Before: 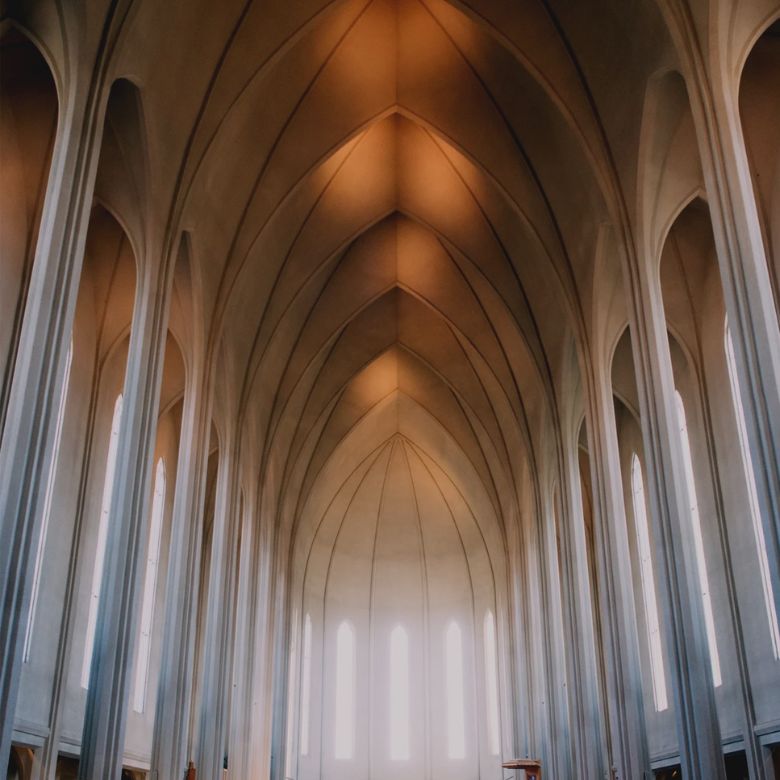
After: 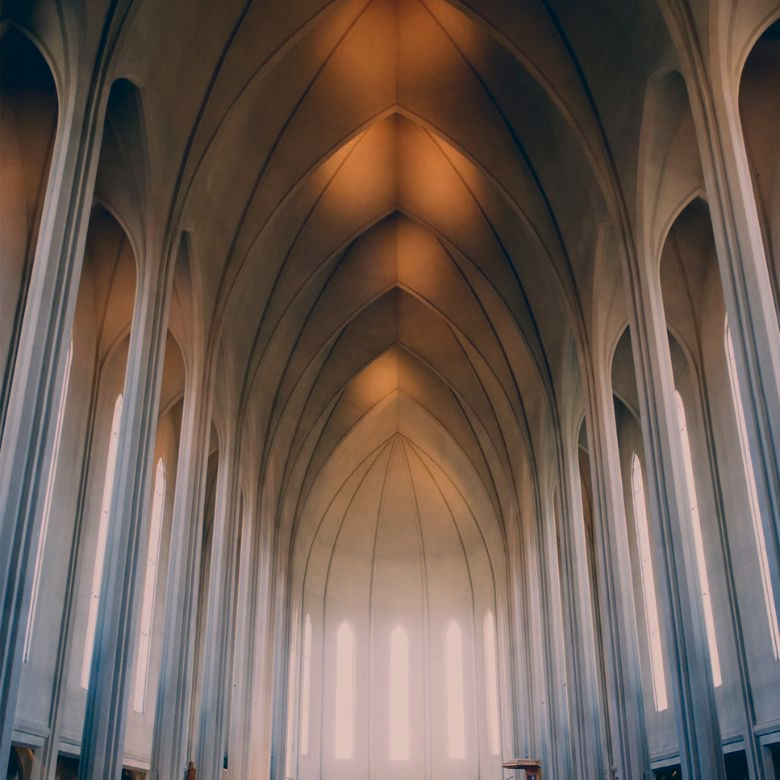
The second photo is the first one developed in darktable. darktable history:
color correction: highlights a* 10.27, highlights b* 14.34, shadows a* -9.99, shadows b* -14.89
